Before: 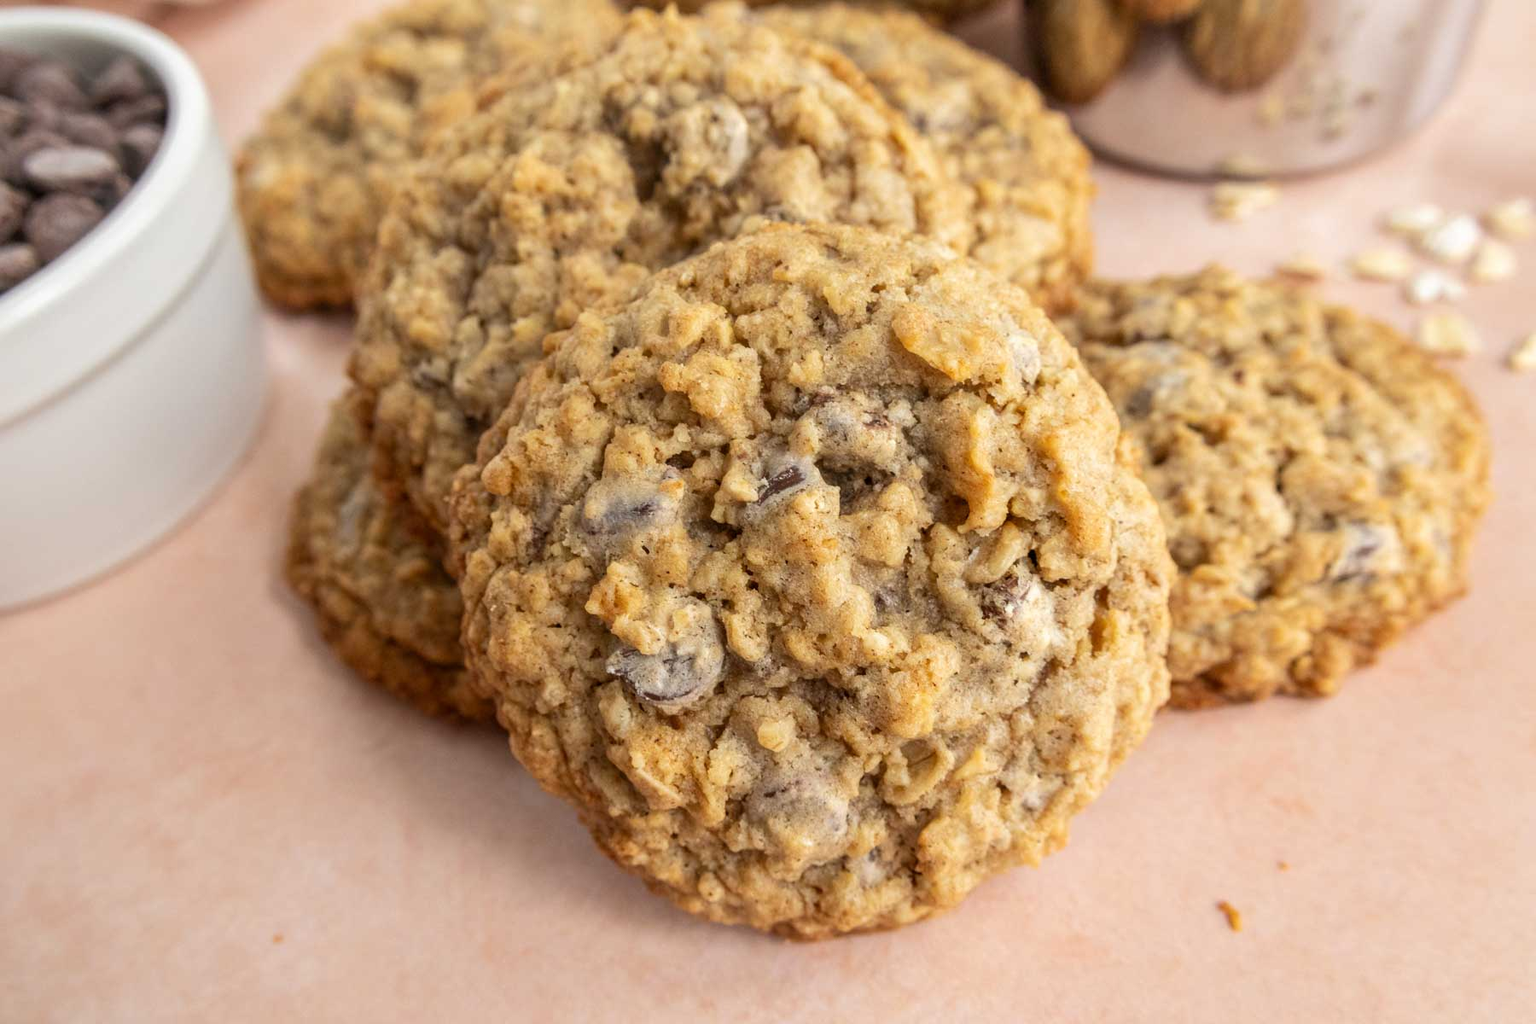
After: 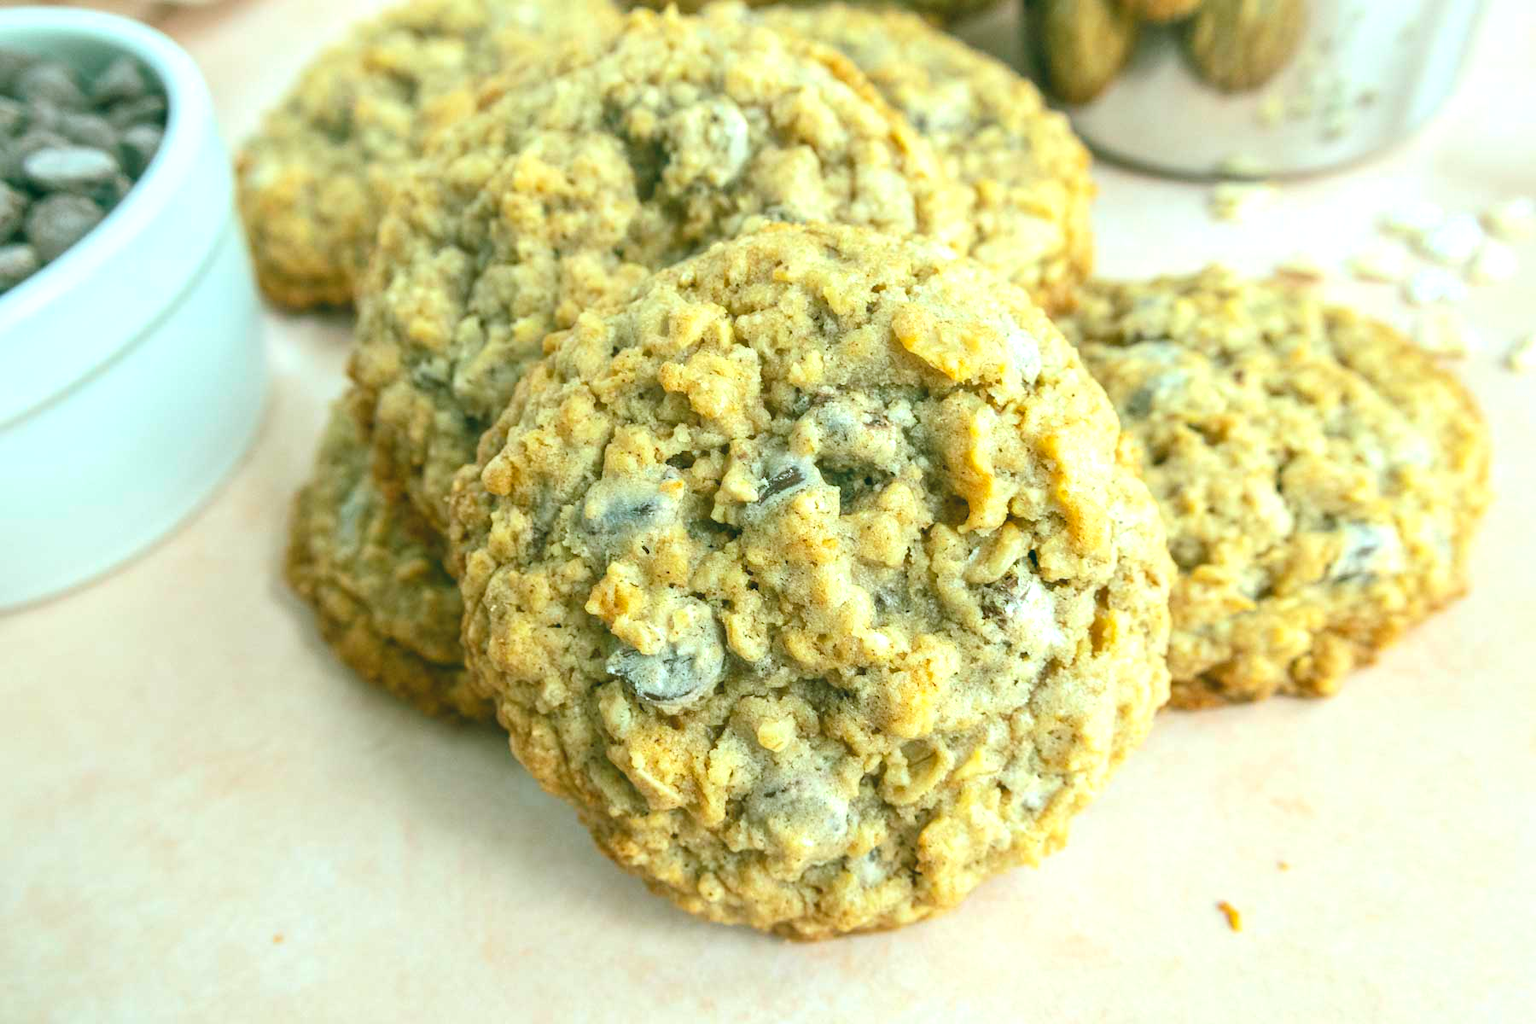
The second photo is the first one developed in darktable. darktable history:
color balance rgb: shadows lift › chroma 11.71%, shadows lift › hue 133.46°, power › chroma 2.15%, power › hue 166.83°, highlights gain › chroma 4%, highlights gain › hue 200.2°, perceptual saturation grading › global saturation 18.05%
exposure: black level correction -0.005, exposure 0.622 EV, compensate highlight preservation false
contrast brightness saturation: contrast 0.05, brightness 0.06, saturation 0.01
